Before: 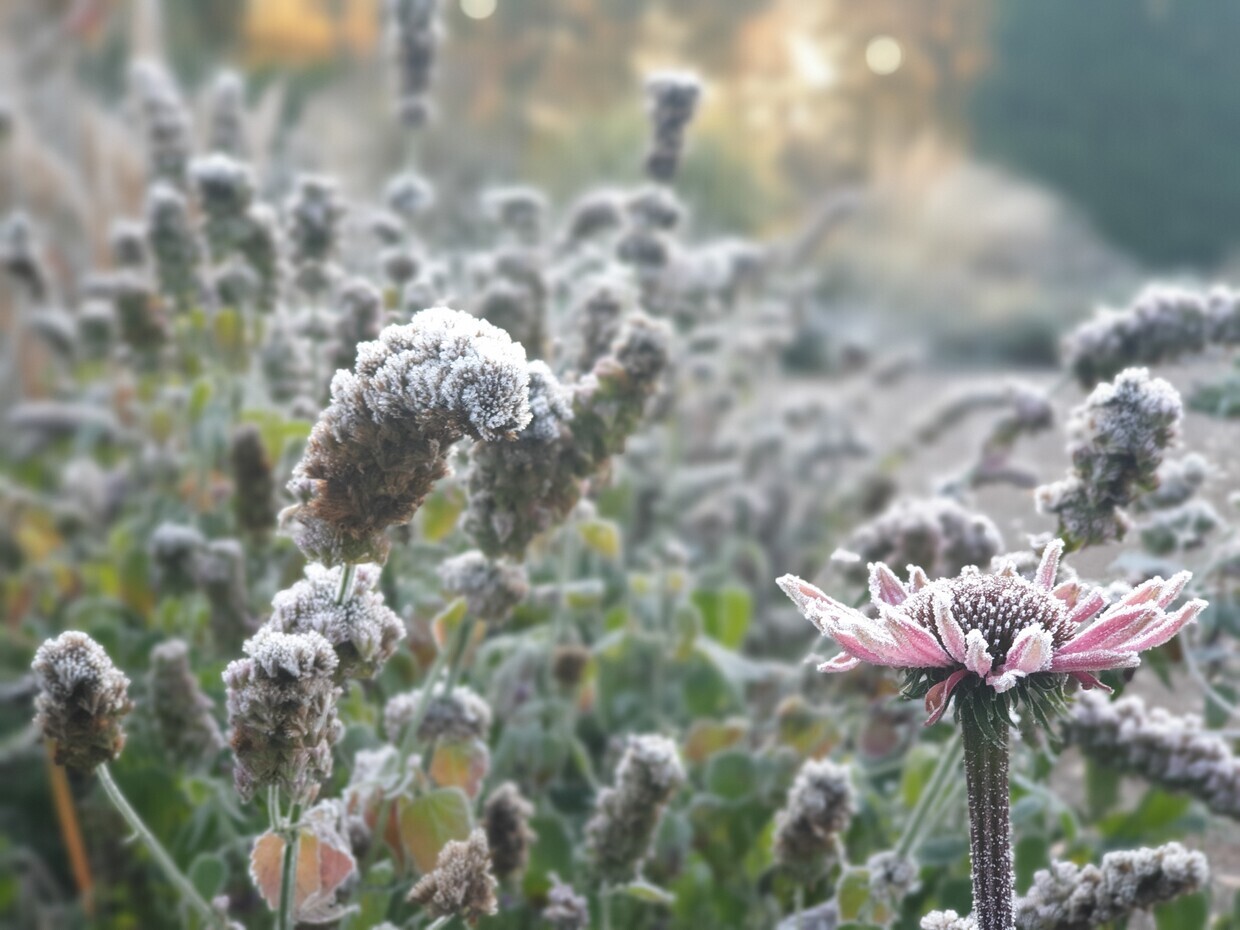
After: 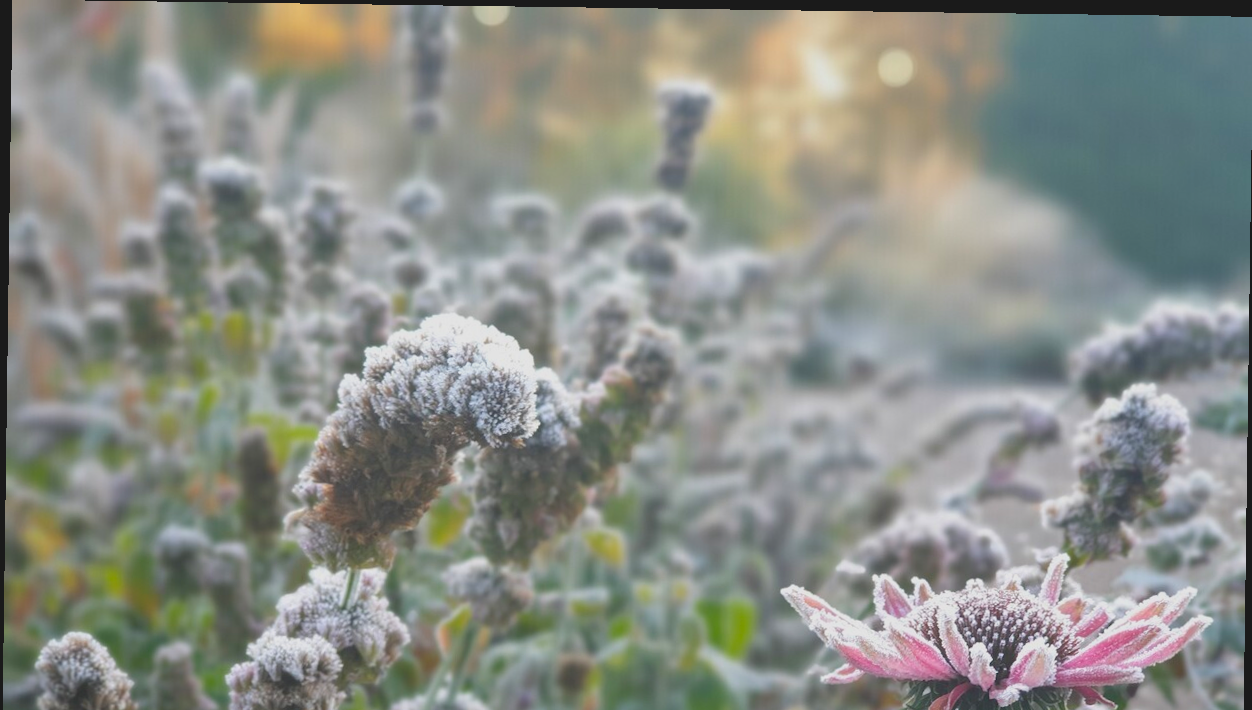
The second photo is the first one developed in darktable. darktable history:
white balance: emerald 1
contrast brightness saturation: contrast -0.19, saturation 0.19
rotate and perspective: rotation 0.8°, automatic cropping off
crop: bottom 24.988%
